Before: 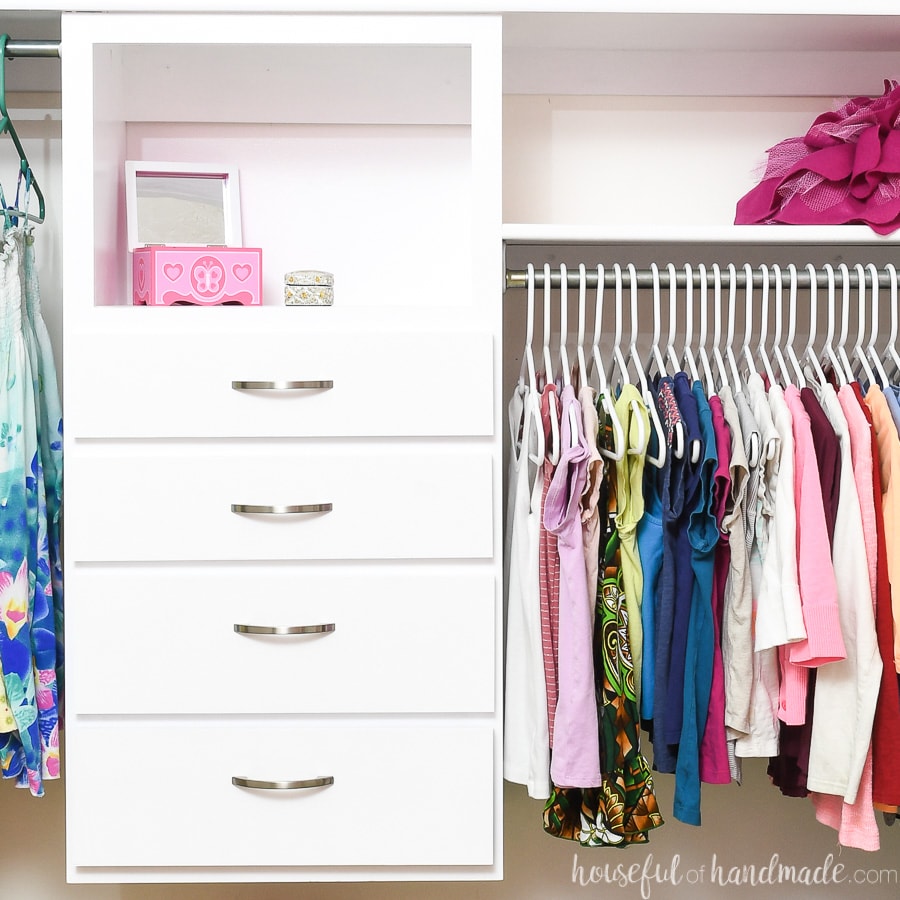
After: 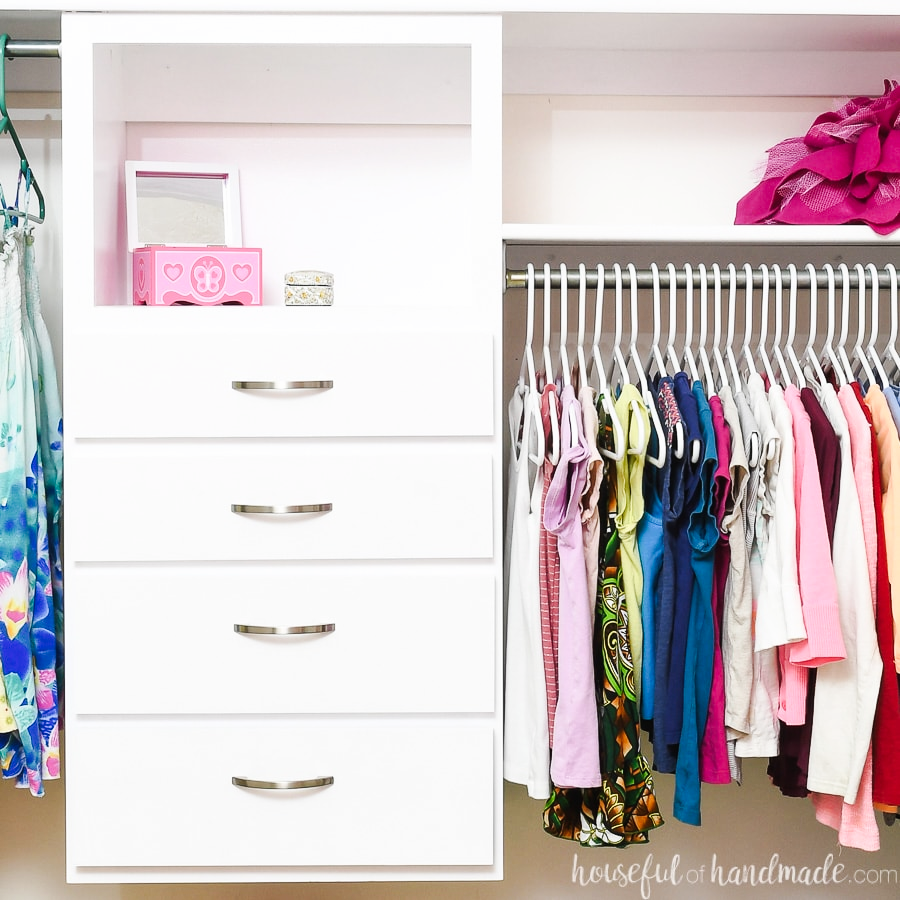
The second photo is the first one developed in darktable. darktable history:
tone curve: curves: ch0 [(0, 0.01) (0.037, 0.032) (0.131, 0.108) (0.275, 0.258) (0.483, 0.512) (0.61, 0.661) (0.696, 0.742) (0.792, 0.834) (0.911, 0.936) (0.997, 0.995)]; ch1 [(0, 0) (0.308, 0.29) (0.425, 0.411) (0.503, 0.502) (0.551, 0.563) (0.683, 0.706) (0.746, 0.77) (1, 1)]; ch2 [(0, 0) (0.246, 0.233) (0.36, 0.352) (0.415, 0.415) (0.485, 0.487) (0.502, 0.502) (0.525, 0.523) (0.545, 0.552) (0.587, 0.6) (0.636, 0.652) (0.711, 0.729) (0.845, 0.855) (0.998, 0.977)], preserve colors none
